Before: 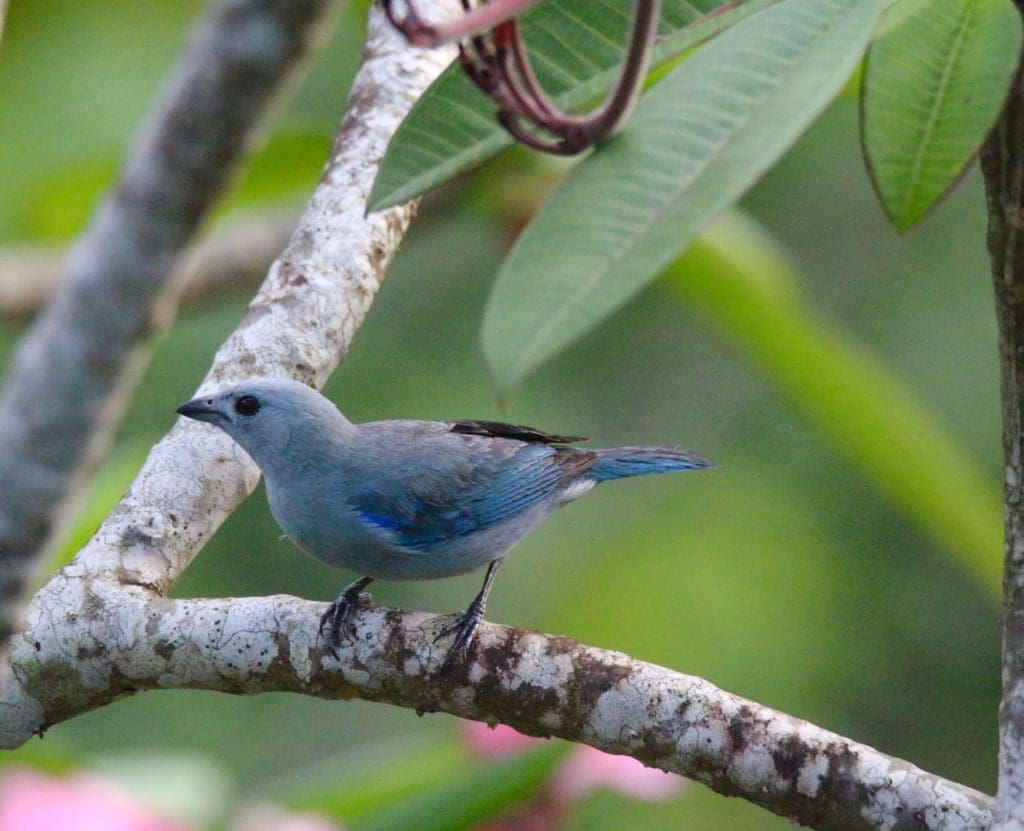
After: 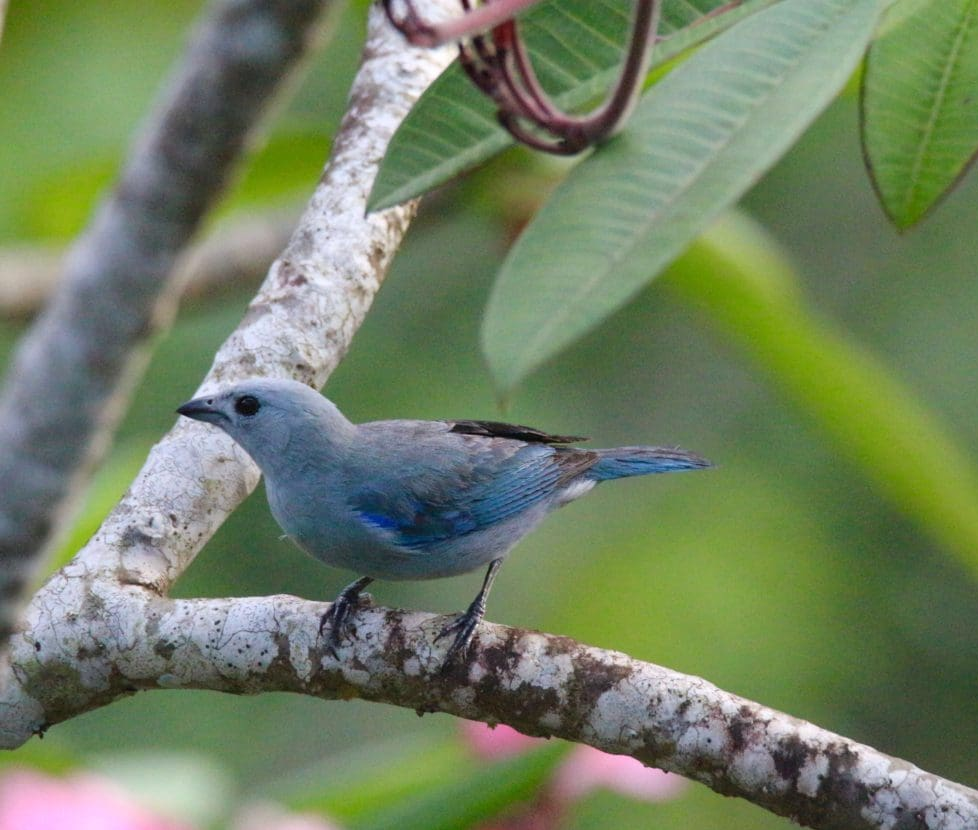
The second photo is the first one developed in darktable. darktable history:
crop: right 4.398%, bottom 0.024%
levels: mode automatic
